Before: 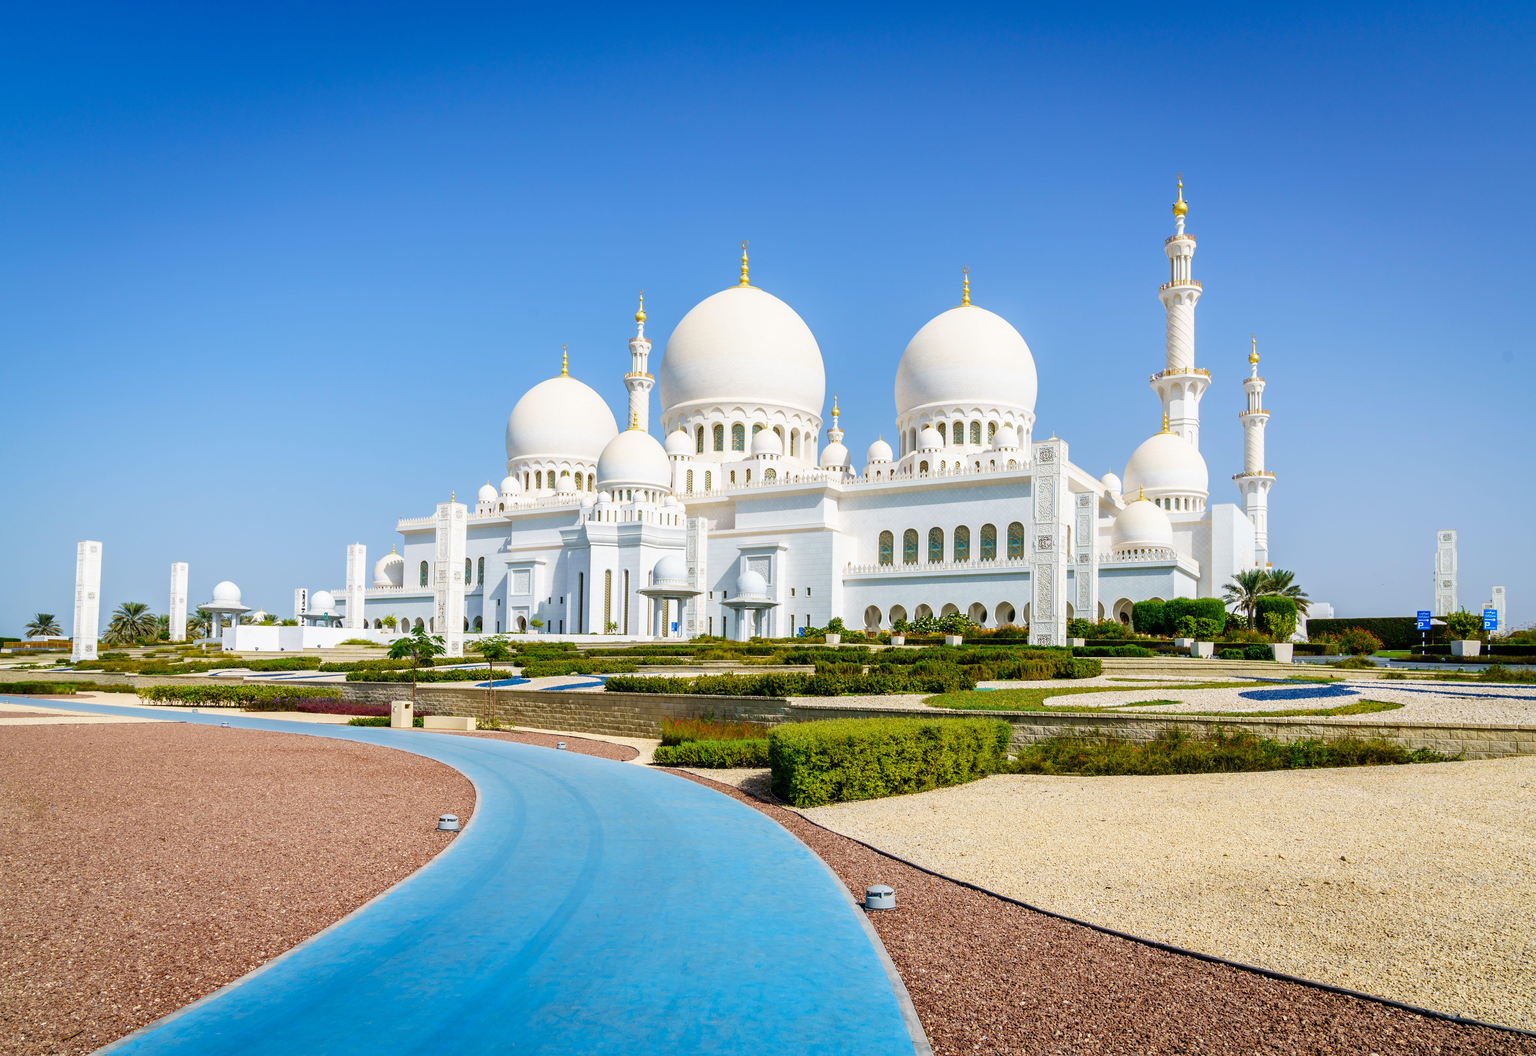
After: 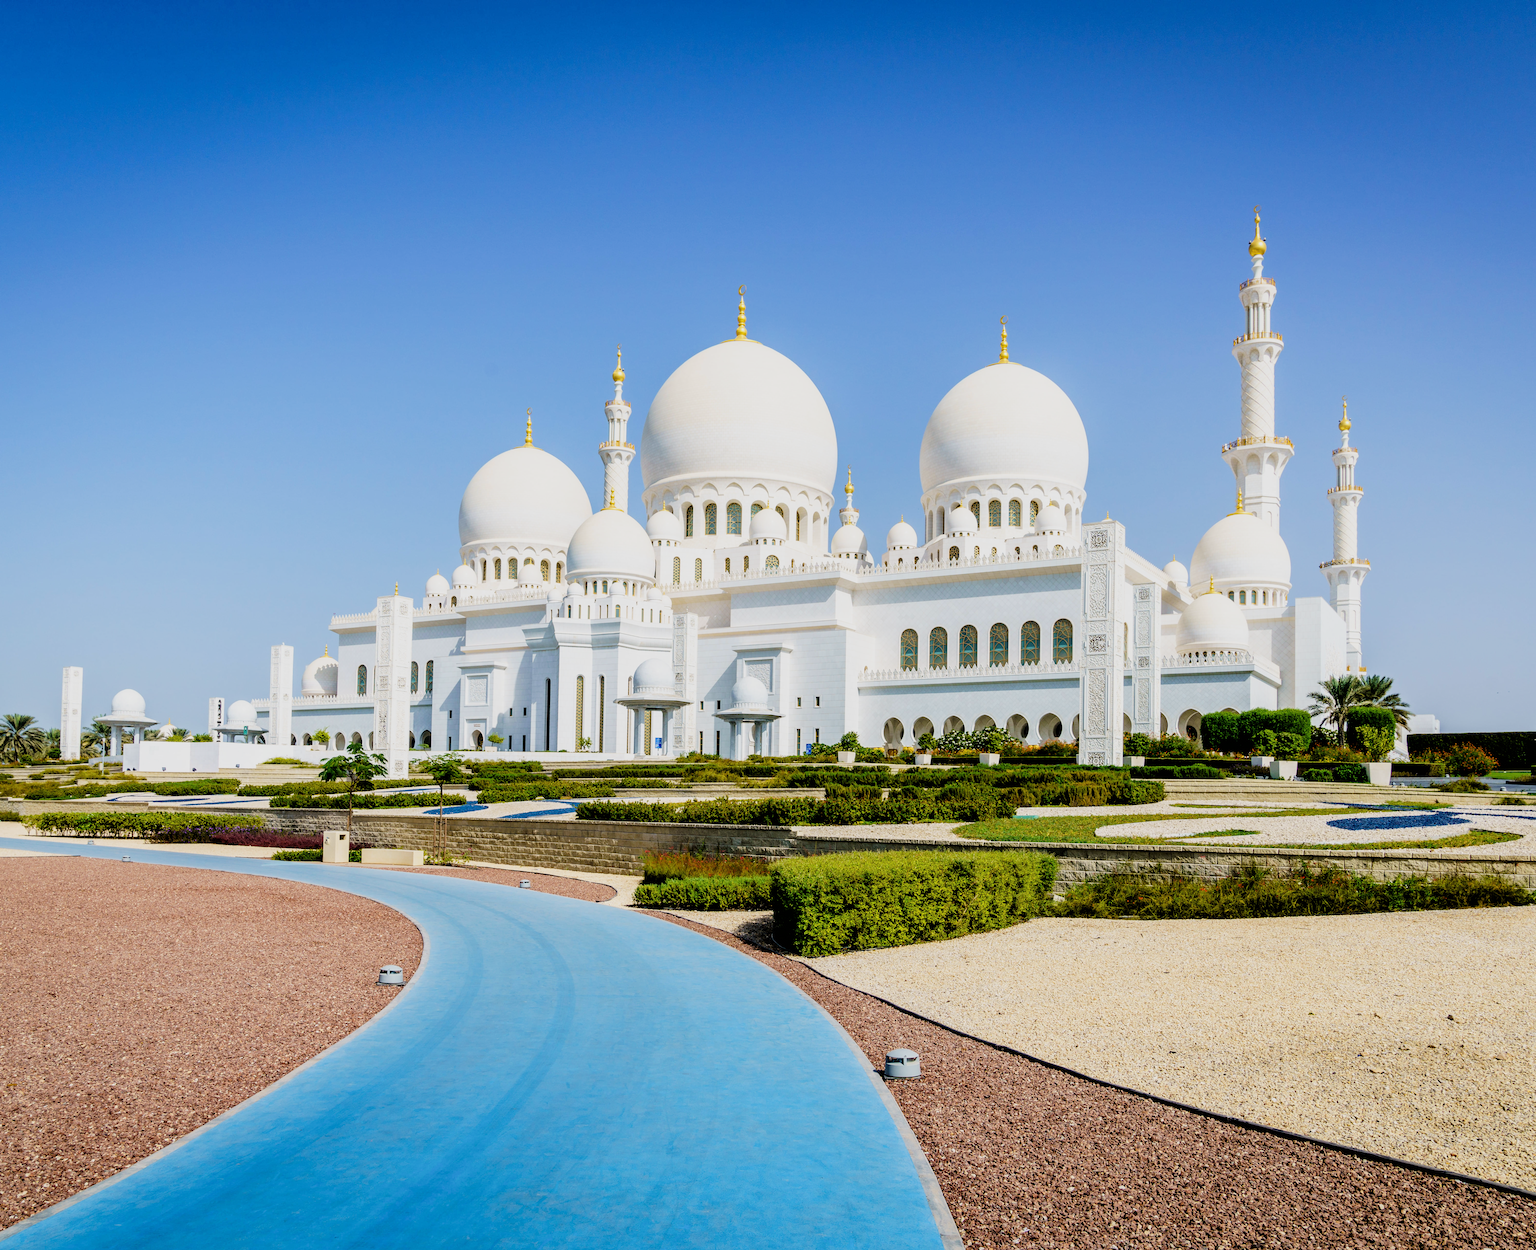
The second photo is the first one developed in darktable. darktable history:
crop: left 7.723%, right 7.834%
filmic rgb: black relative exposure -5.12 EV, white relative exposure 3.54 EV, threshold 2.96 EV, hardness 3.19, contrast 1.2, highlights saturation mix -48.69%, enable highlight reconstruction true
